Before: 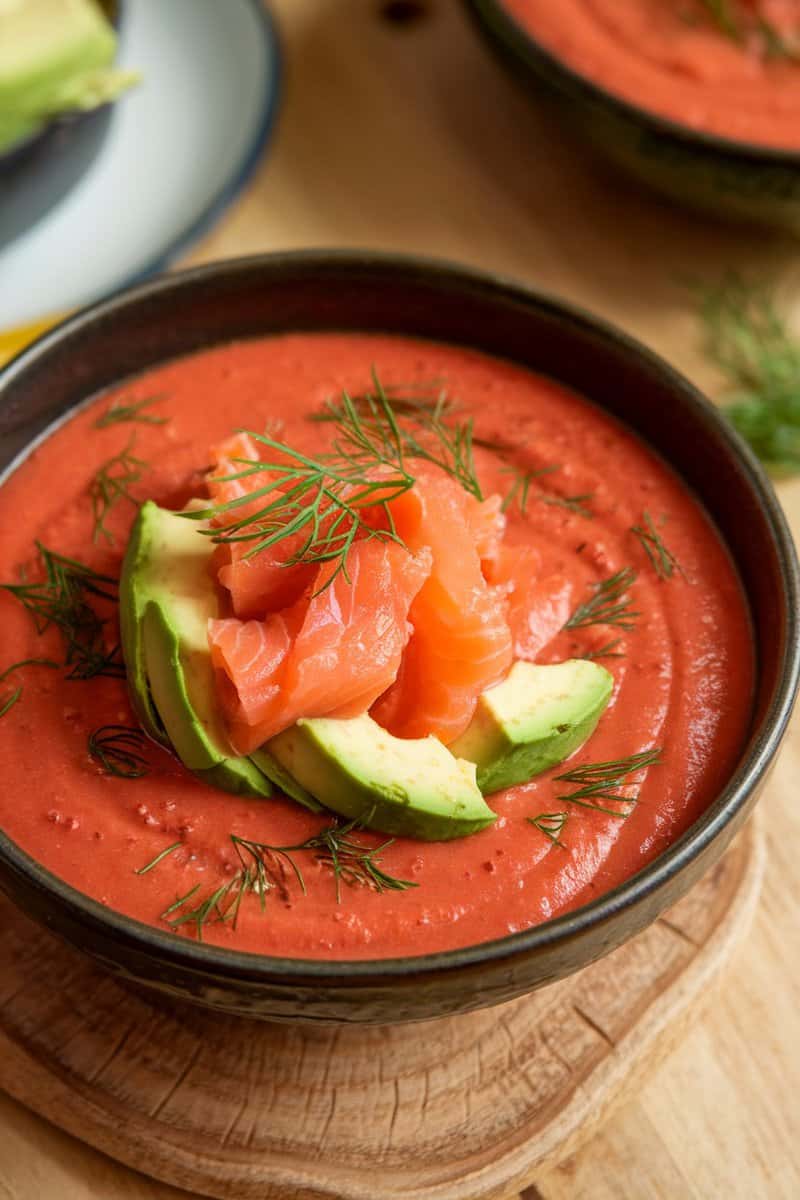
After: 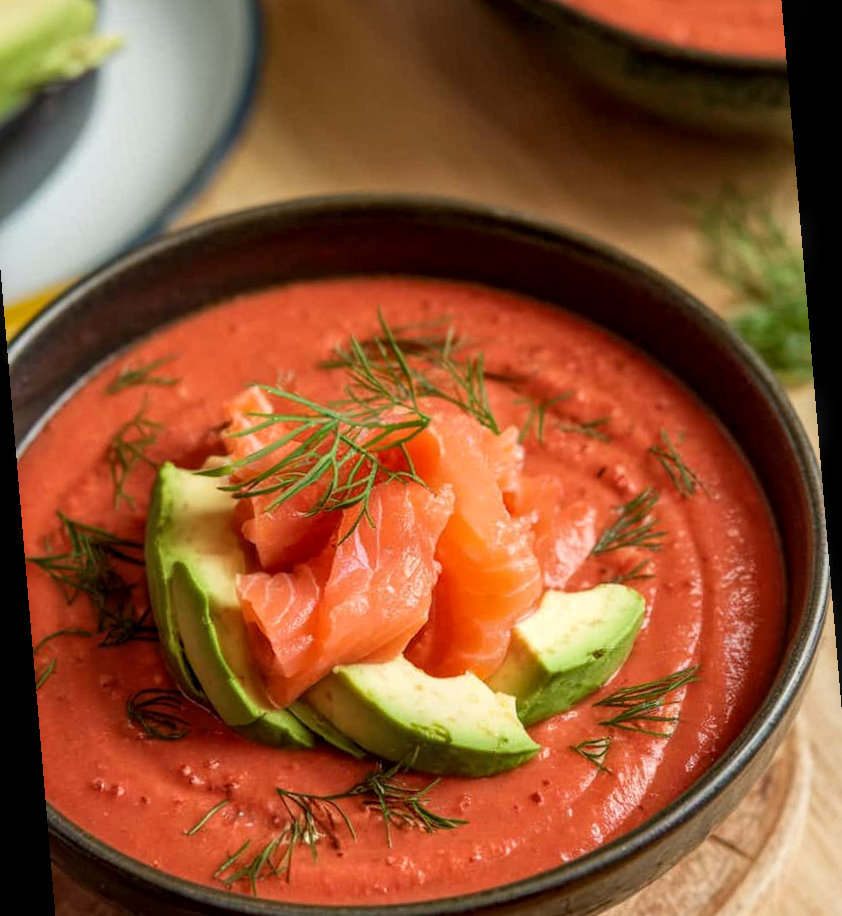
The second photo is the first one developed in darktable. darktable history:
crop: left 2.737%, top 7.287%, right 3.421%, bottom 20.179%
rotate and perspective: rotation -4.86°, automatic cropping off
local contrast: on, module defaults
